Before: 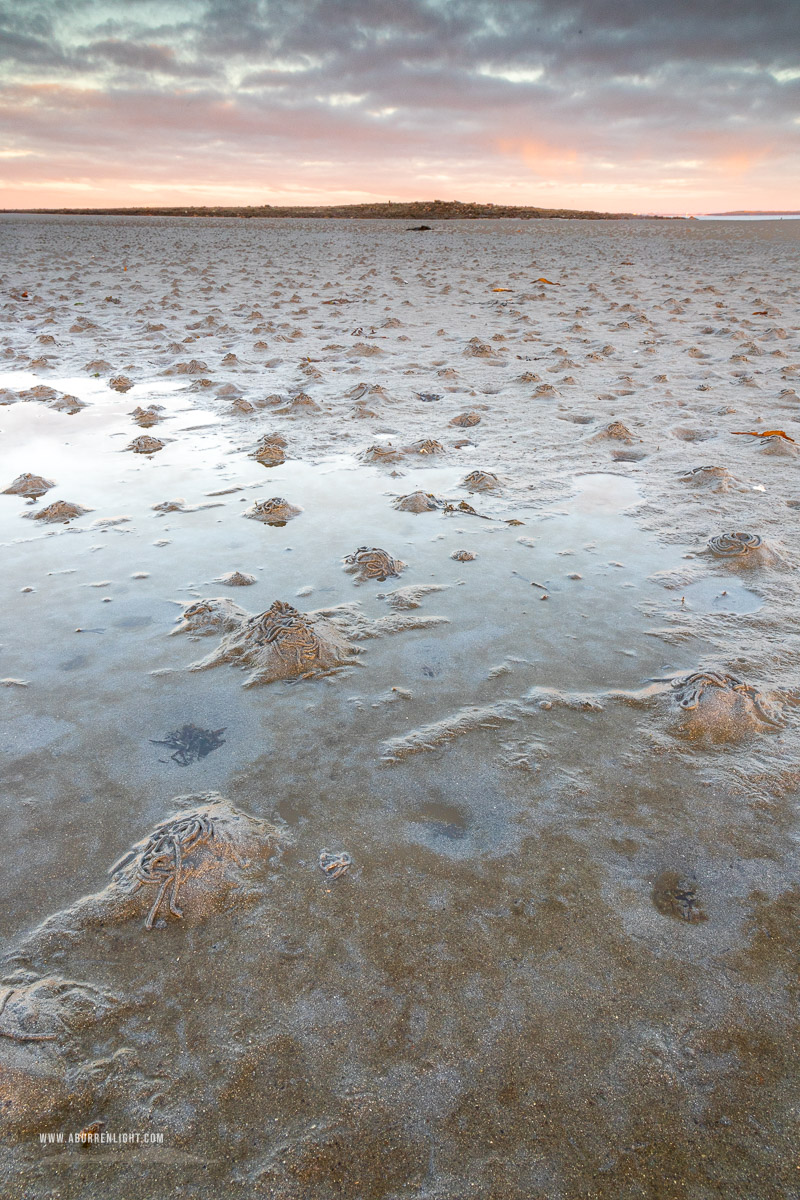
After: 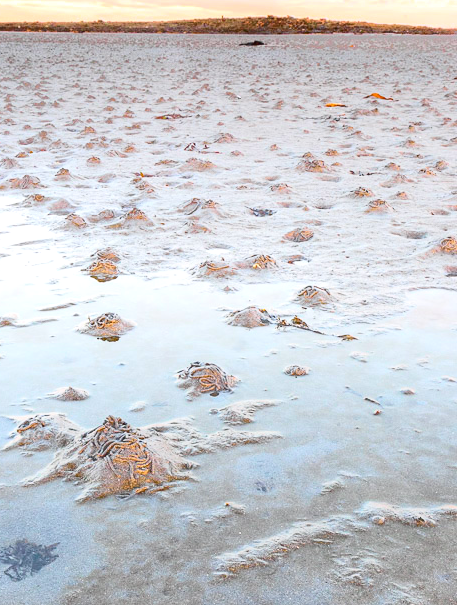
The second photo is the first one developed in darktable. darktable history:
crop: left 20.932%, top 15.471%, right 21.848%, bottom 34.081%
tone curve: curves: ch0 [(0, 0.023) (0.103, 0.087) (0.295, 0.297) (0.445, 0.531) (0.553, 0.665) (0.735, 0.843) (0.994, 1)]; ch1 [(0, 0) (0.427, 0.346) (0.456, 0.426) (0.484, 0.483) (0.509, 0.514) (0.535, 0.56) (0.581, 0.632) (0.646, 0.715) (1, 1)]; ch2 [(0, 0) (0.369, 0.388) (0.449, 0.431) (0.501, 0.495) (0.533, 0.518) (0.572, 0.612) (0.677, 0.752) (1, 1)], color space Lab, independent channels, preserve colors none
exposure: exposure 0.2 EV, compensate highlight preservation false
